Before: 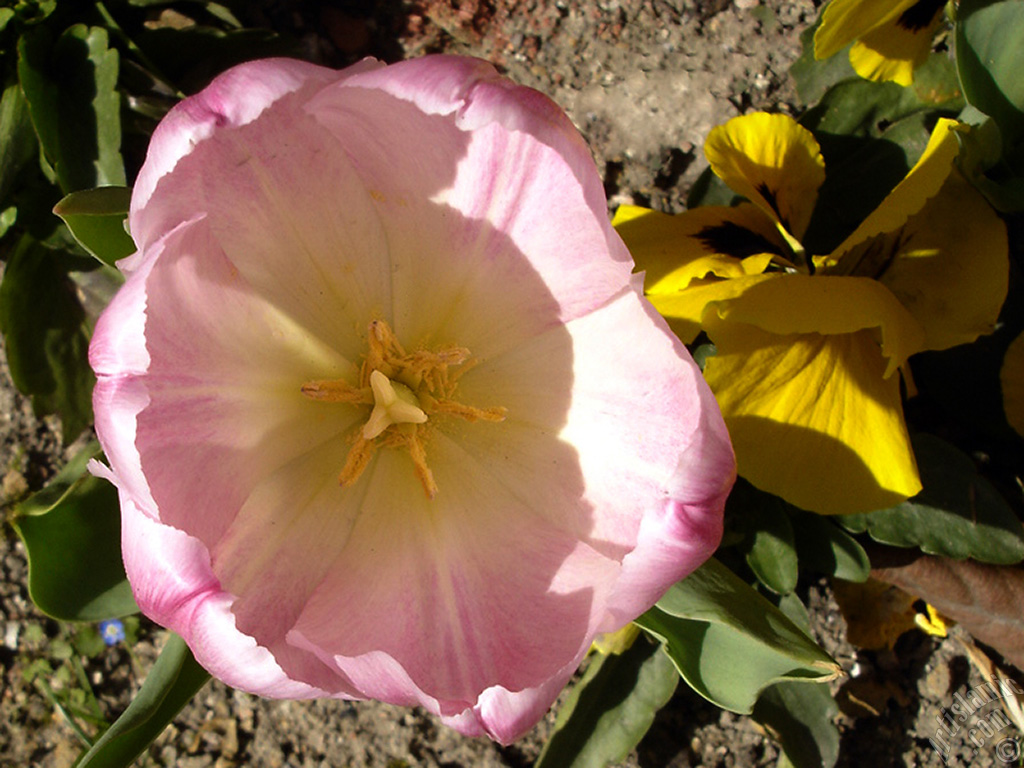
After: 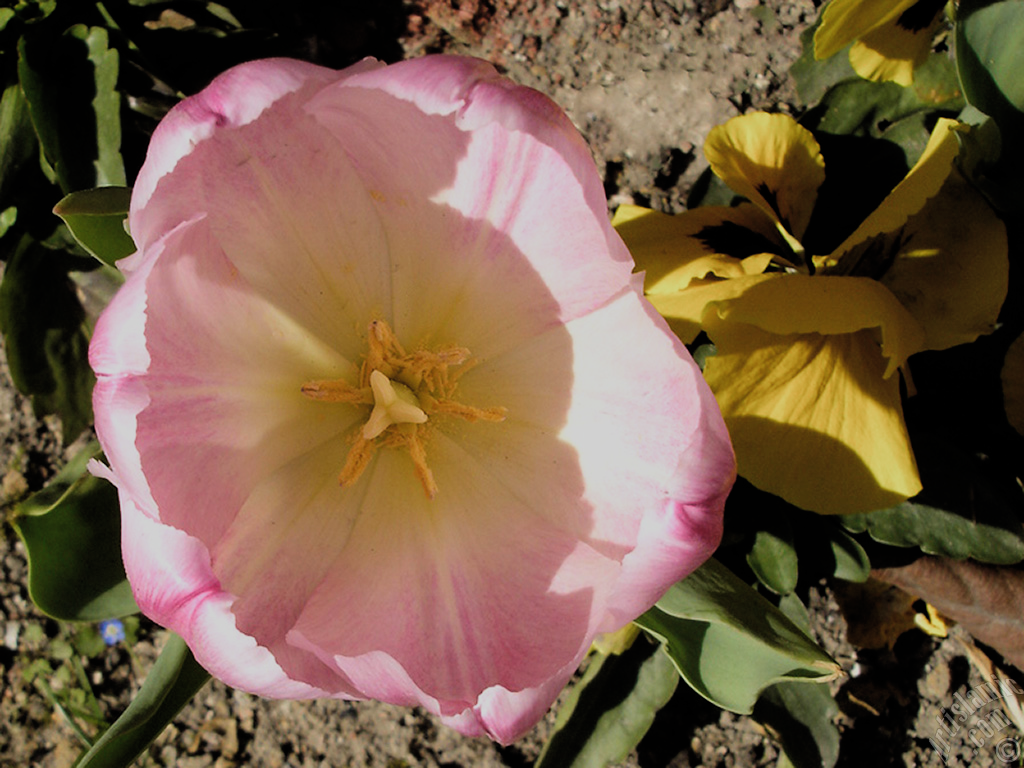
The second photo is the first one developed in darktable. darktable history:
filmic rgb: black relative exposure -7.65 EV, white relative exposure 4.56 EV, hardness 3.61, add noise in highlights 0, preserve chrominance luminance Y, color science v3 (2019), use custom middle-gray values true, contrast in highlights soft
tone equalizer: -7 EV 0.168 EV, -6 EV 0.128 EV, -5 EV 0.06 EV, -4 EV 0.069 EV, -2 EV -0.036 EV, -1 EV -0.061 EV, +0 EV -0.058 EV, edges refinement/feathering 500, mask exposure compensation -1.57 EV, preserve details no
